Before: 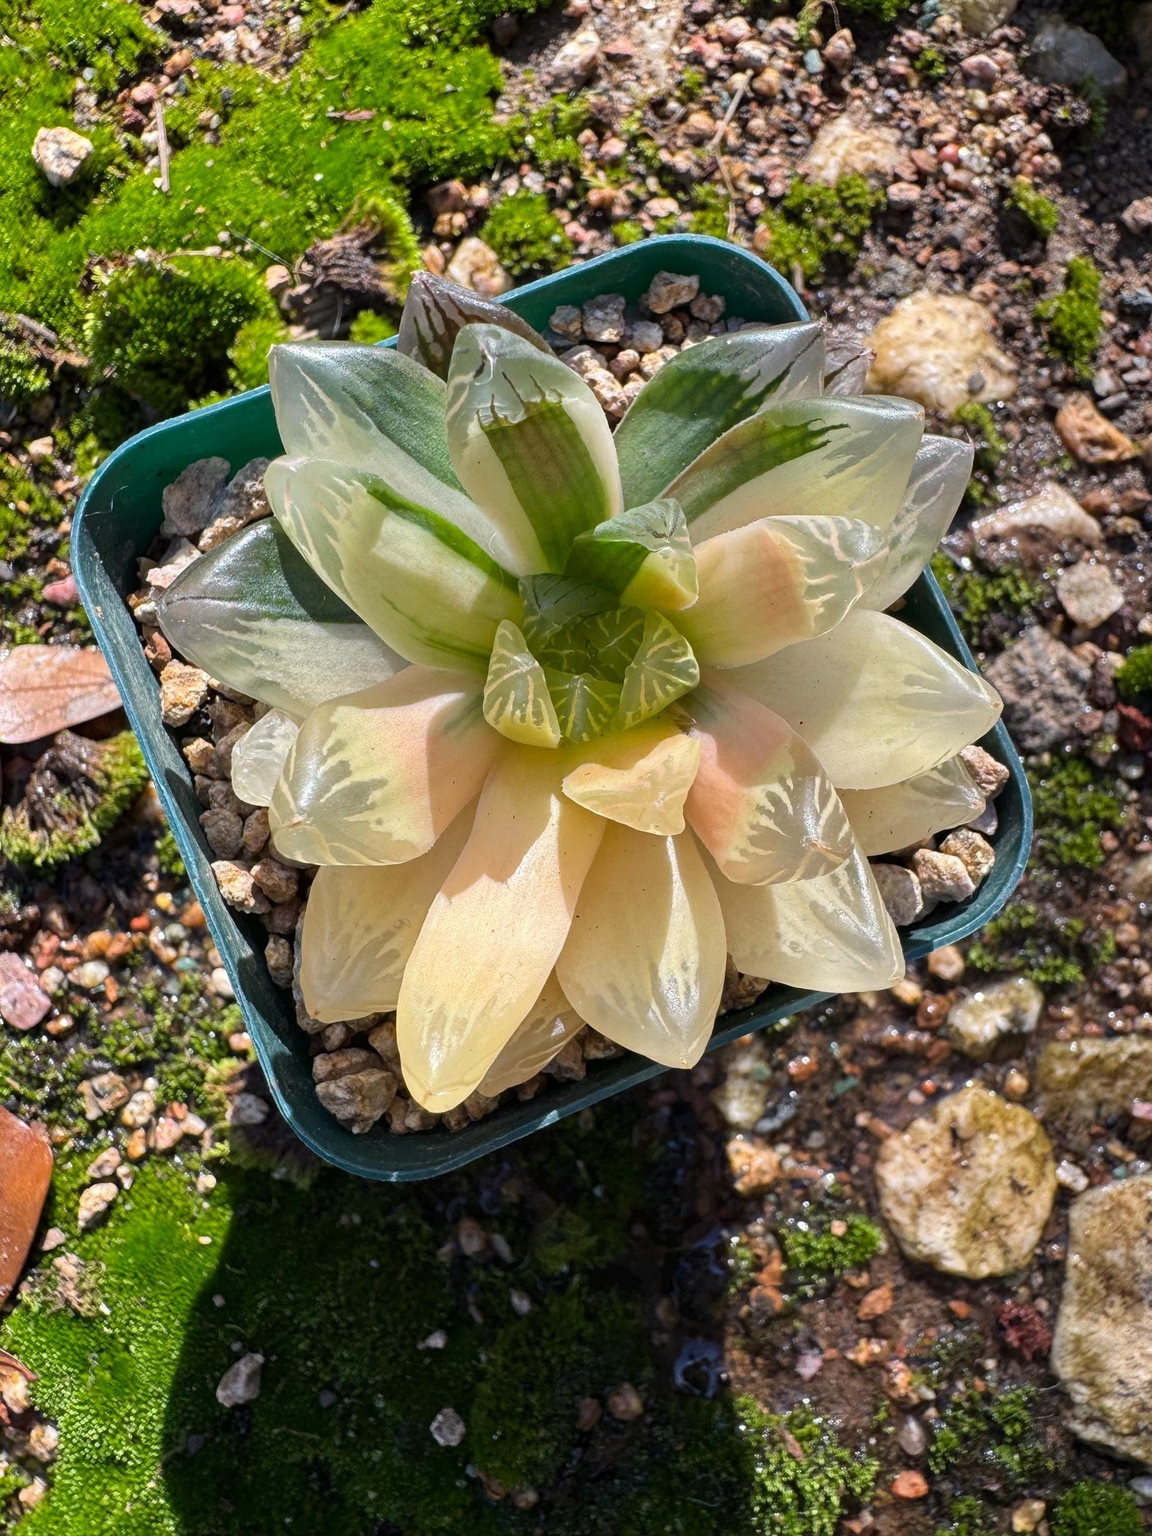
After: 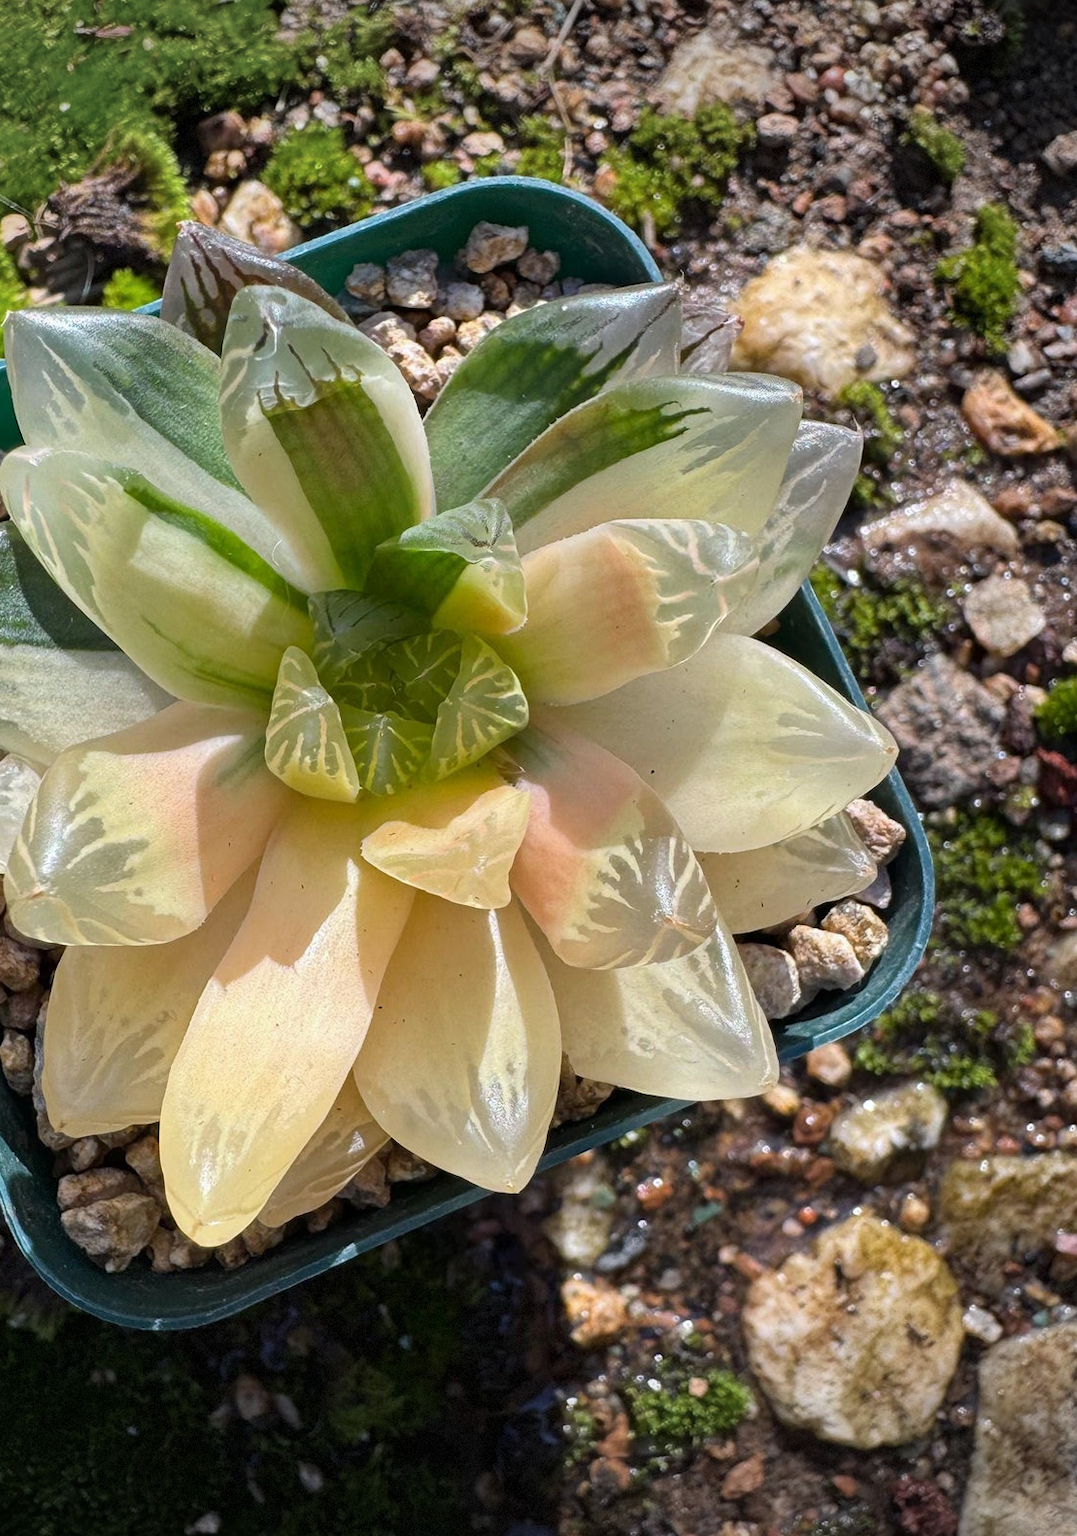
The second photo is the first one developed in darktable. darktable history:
sharpen: radius 2.883, amount 0.868, threshold 47.523
vignetting: fall-off start 100%, brightness -0.406, saturation -0.3, width/height ratio 1.324, dithering 8-bit output, unbound false
crop: left 23.095%, top 5.827%, bottom 11.854%
white balance: red 0.986, blue 1.01
